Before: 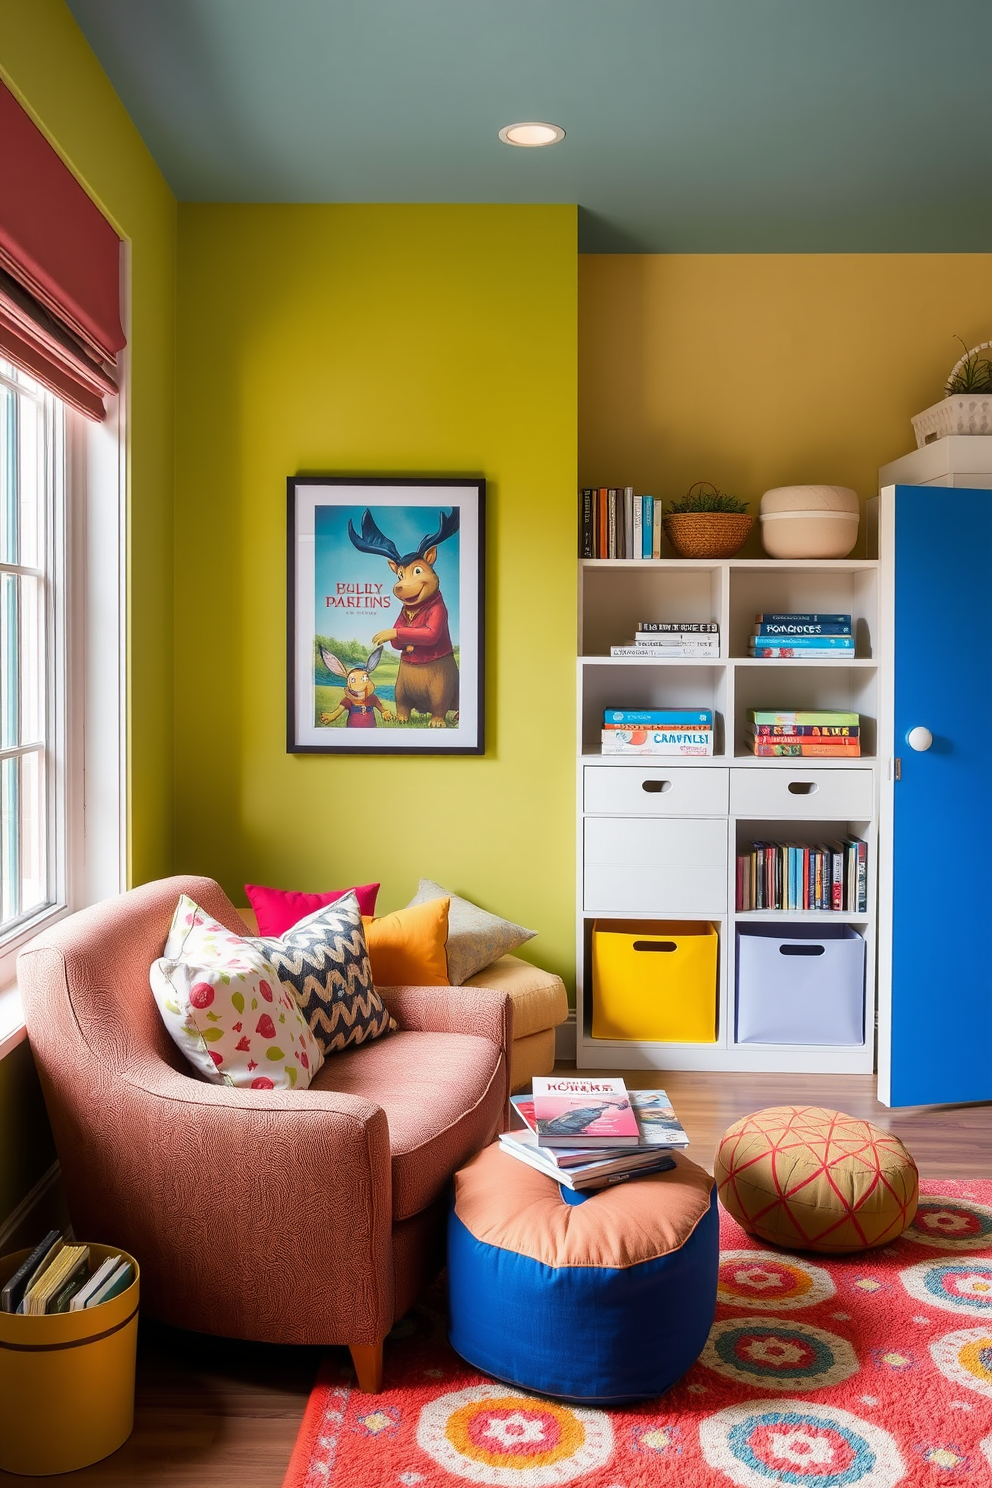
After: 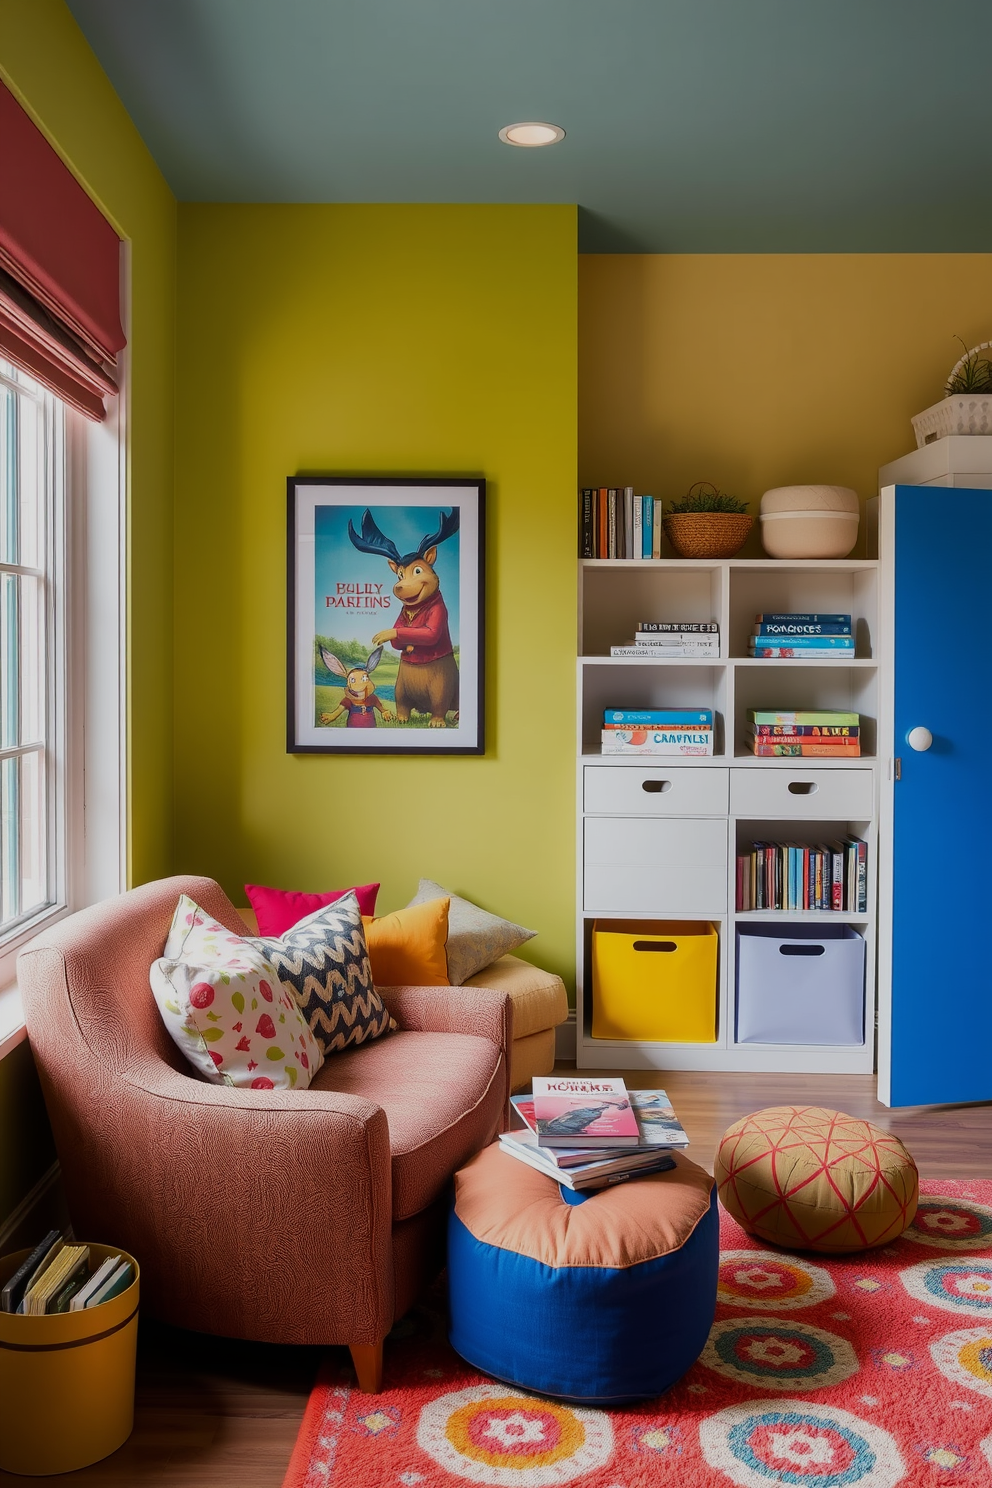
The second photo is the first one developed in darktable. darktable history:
exposure: exposure -0.492 EV, compensate highlight preservation false
